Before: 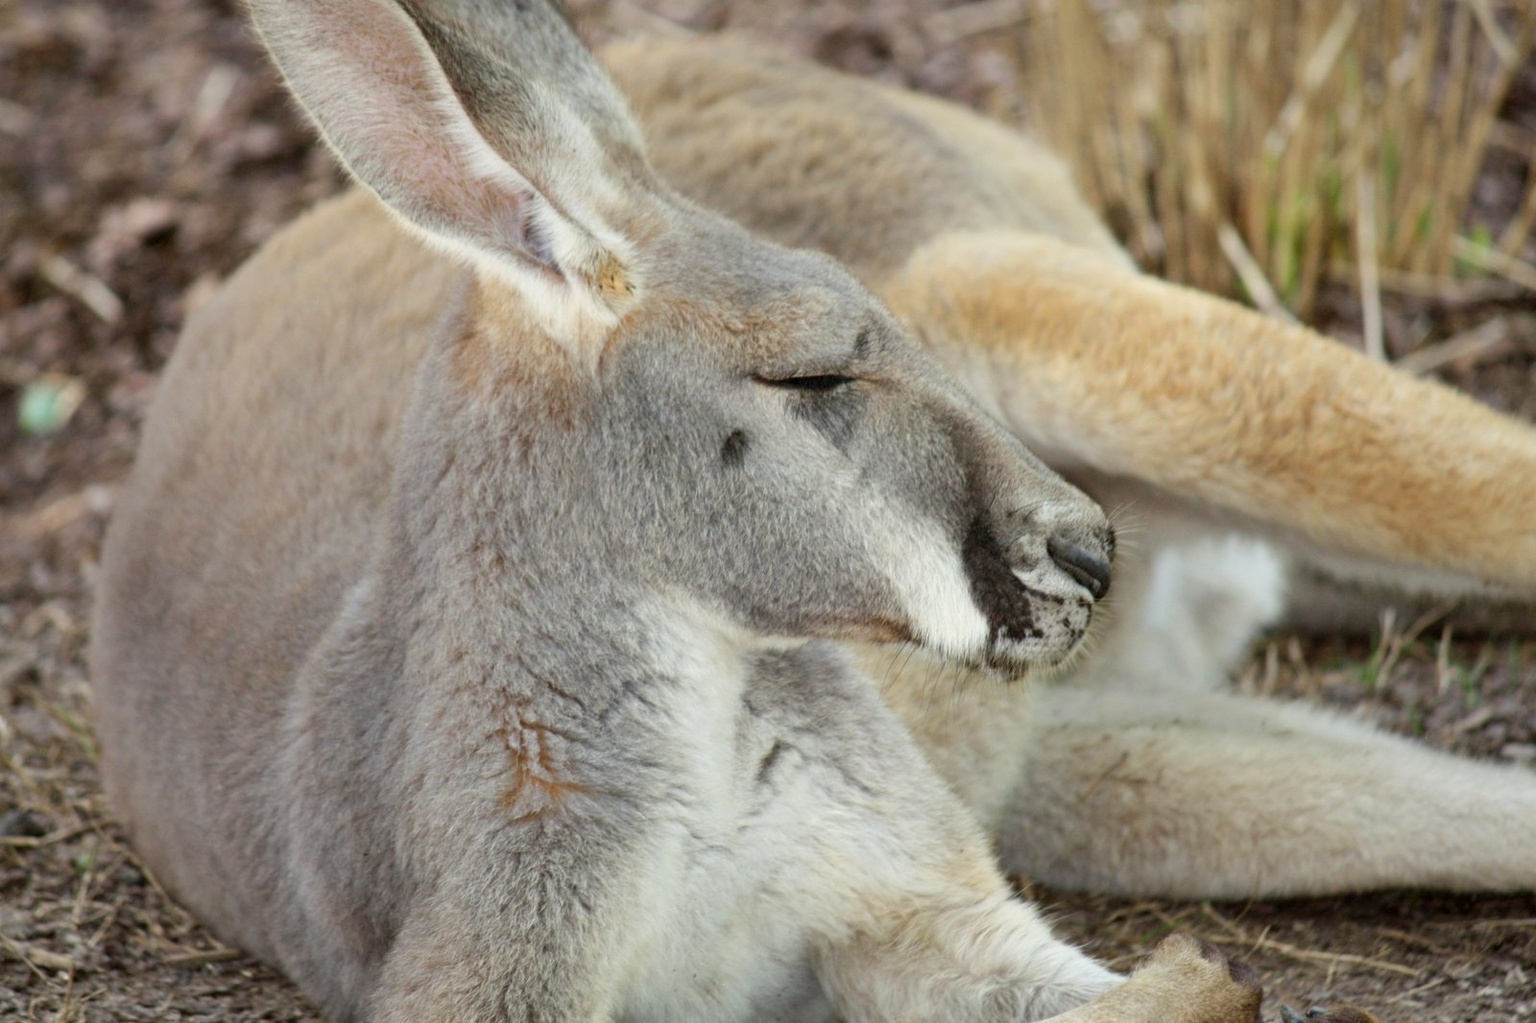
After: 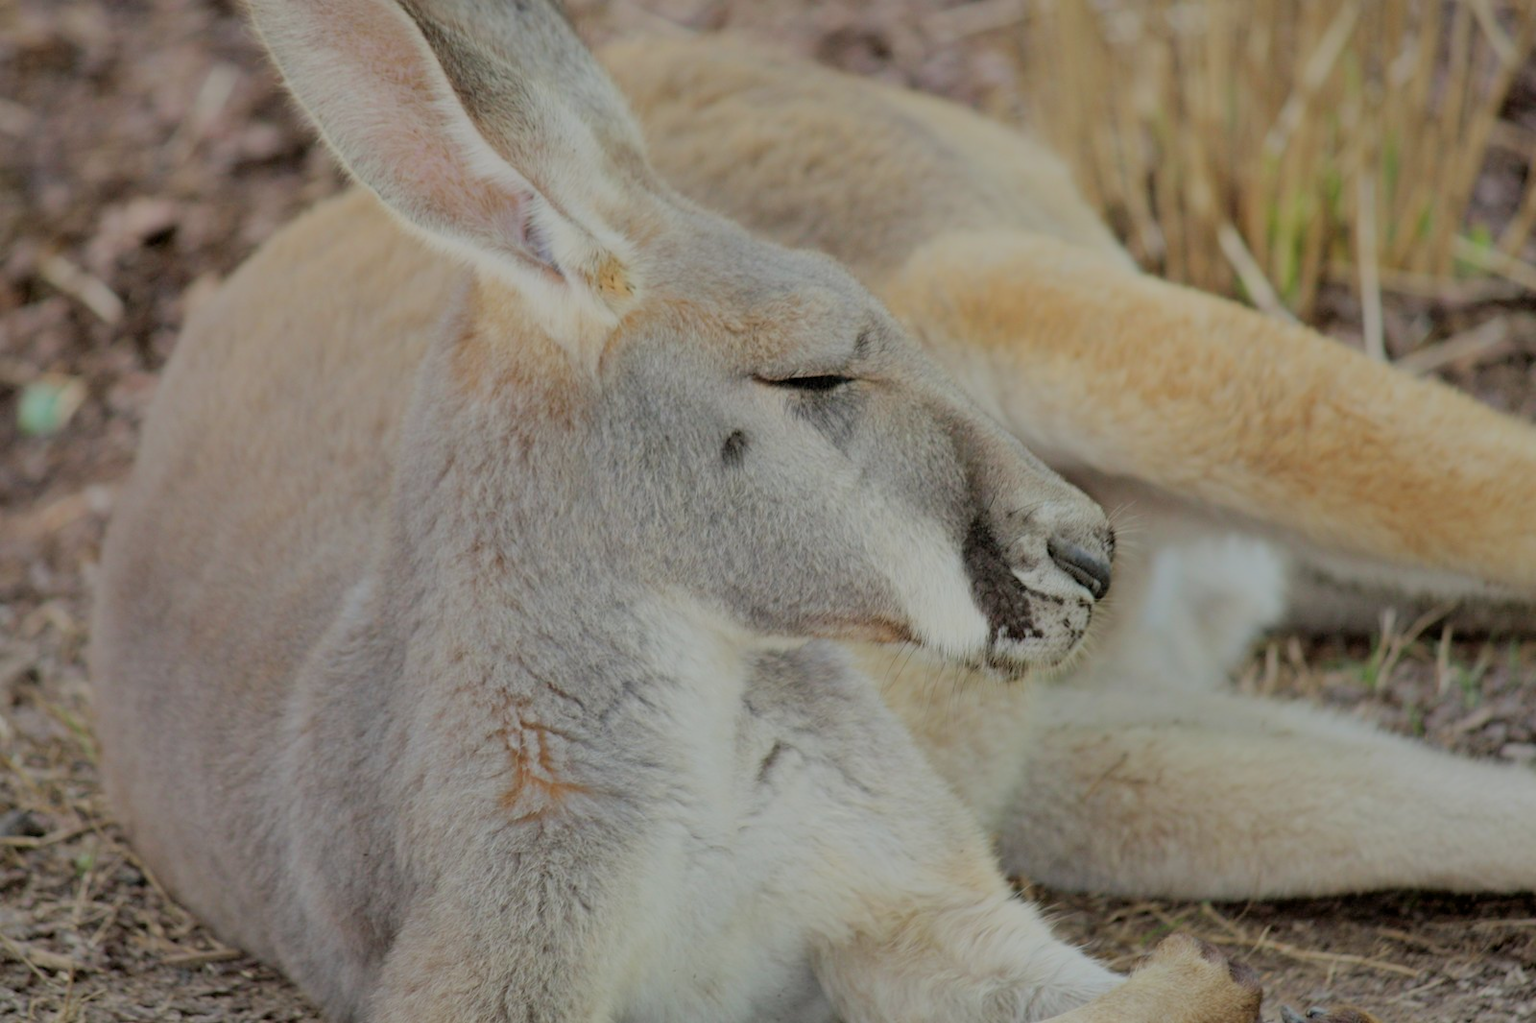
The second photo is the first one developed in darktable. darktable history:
filmic rgb: middle gray luminance 2.57%, black relative exposure -9.88 EV, white relative exposure 6.98 EV, threshold 3.06 EV, dynamic range scaling 9.3%, target black luminance 0%, hardness 3.19, latitude 43.7%, contrast 0.684, highlights saturation mix 5.82%, shadows ↔ highlights balance 13.04%, preserve chrominance max RGB, color science v6 (2022), contrast in shadows safe, contrast in highlights safe, enable highlight reconstruction true
